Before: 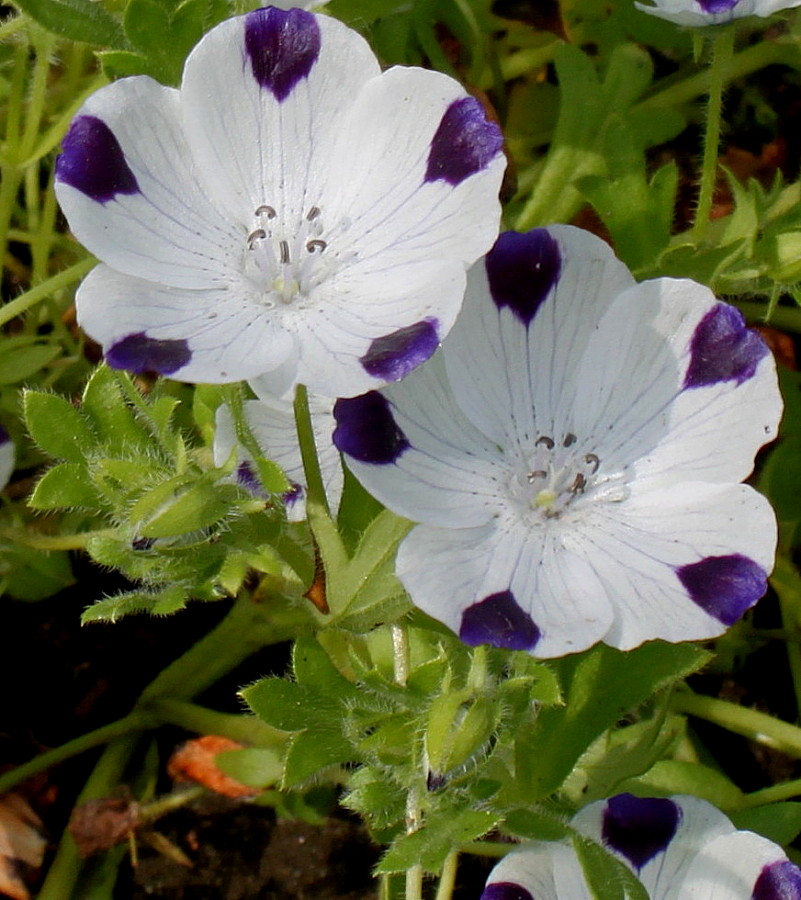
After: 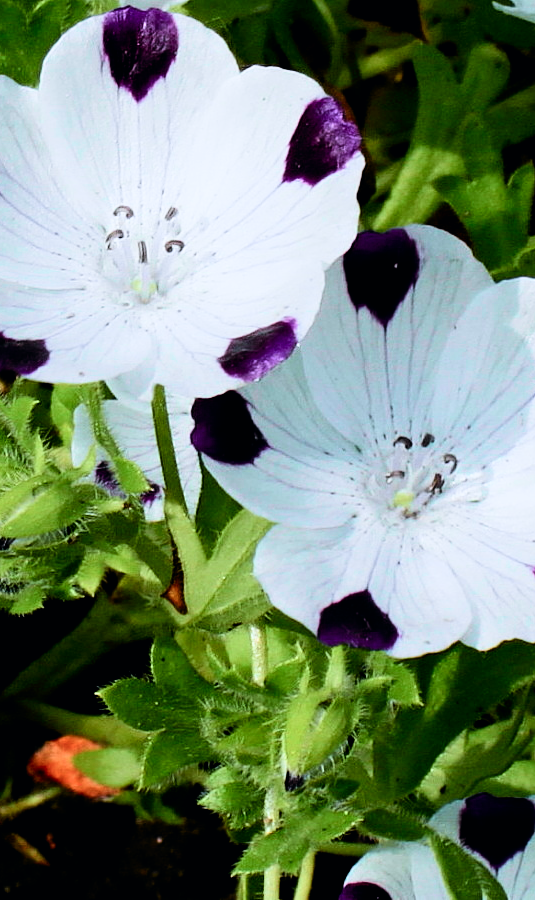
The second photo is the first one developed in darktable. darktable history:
color calibration: x 0.367, y 0.379, temperature 4395.86 K
color balance rgb: global vibrance 20%
filmic rgb: black relative exposure -5 EV, white relative exposure 3.5 EV, hardness 3.19, contrast 1.5, highlights saturation mix -50%
tone curve: curves: ch0 [(0, 0) (0.051, 0.047) (0.102, 0.099) (0.258, 0.29) (0.442, 0.527) (0.695, 0.804) (0.88, 0.952) (1, 1)]; ch1 [(0, 0) (0.339, 0.298) (0.402, 0.363) (0.444, 0.415) (0.485, 0.469) (0.494, 0.493) (0.504, 0.501) (0.525, 0.534) (0.555, 0.593) (0.594, 0.648) (1, 1)]; ch2 [(0, 0) (0.48, 0.48) (0.504, 0.5) (0.535, 0.557) (0.581, 0.623) (0.649, 0.683) (0.824, 0.815) (1, 1)], color space Lab, independent channels, preserve colors none
crop and rotate: left 17.732%, right 15.423%
